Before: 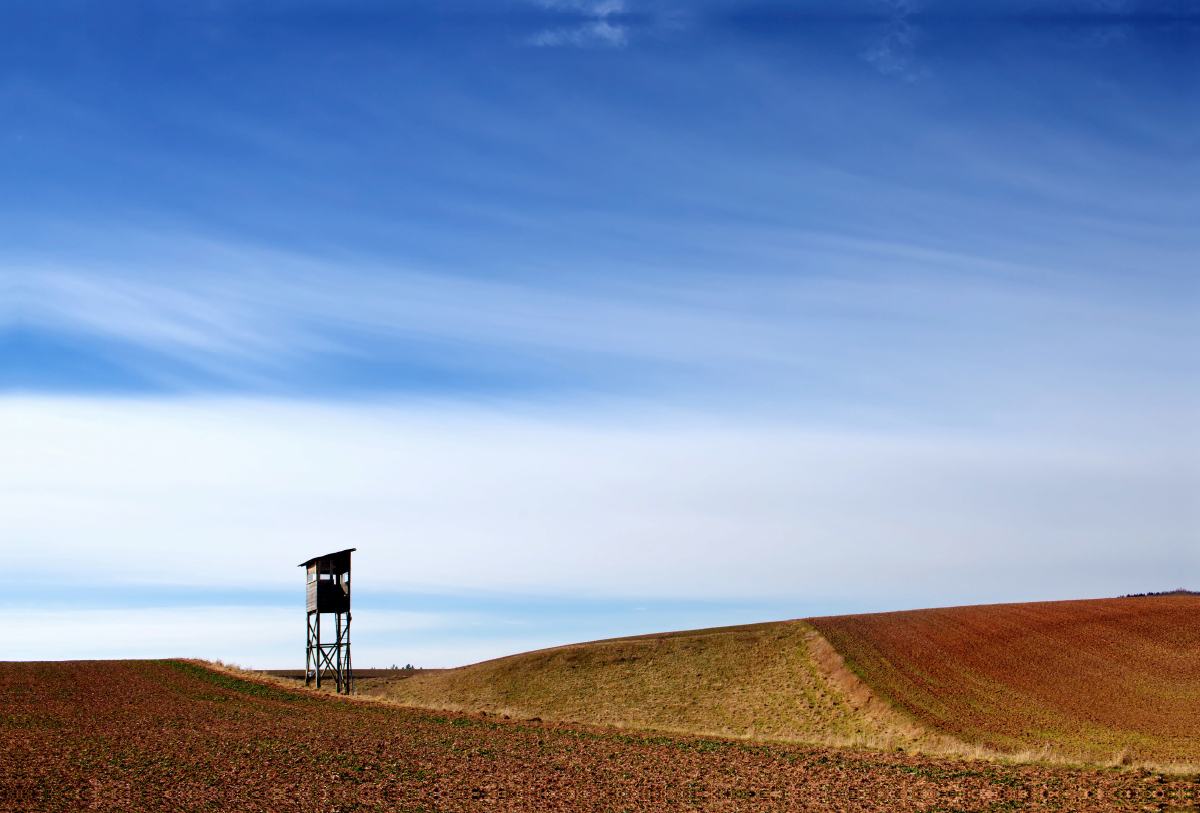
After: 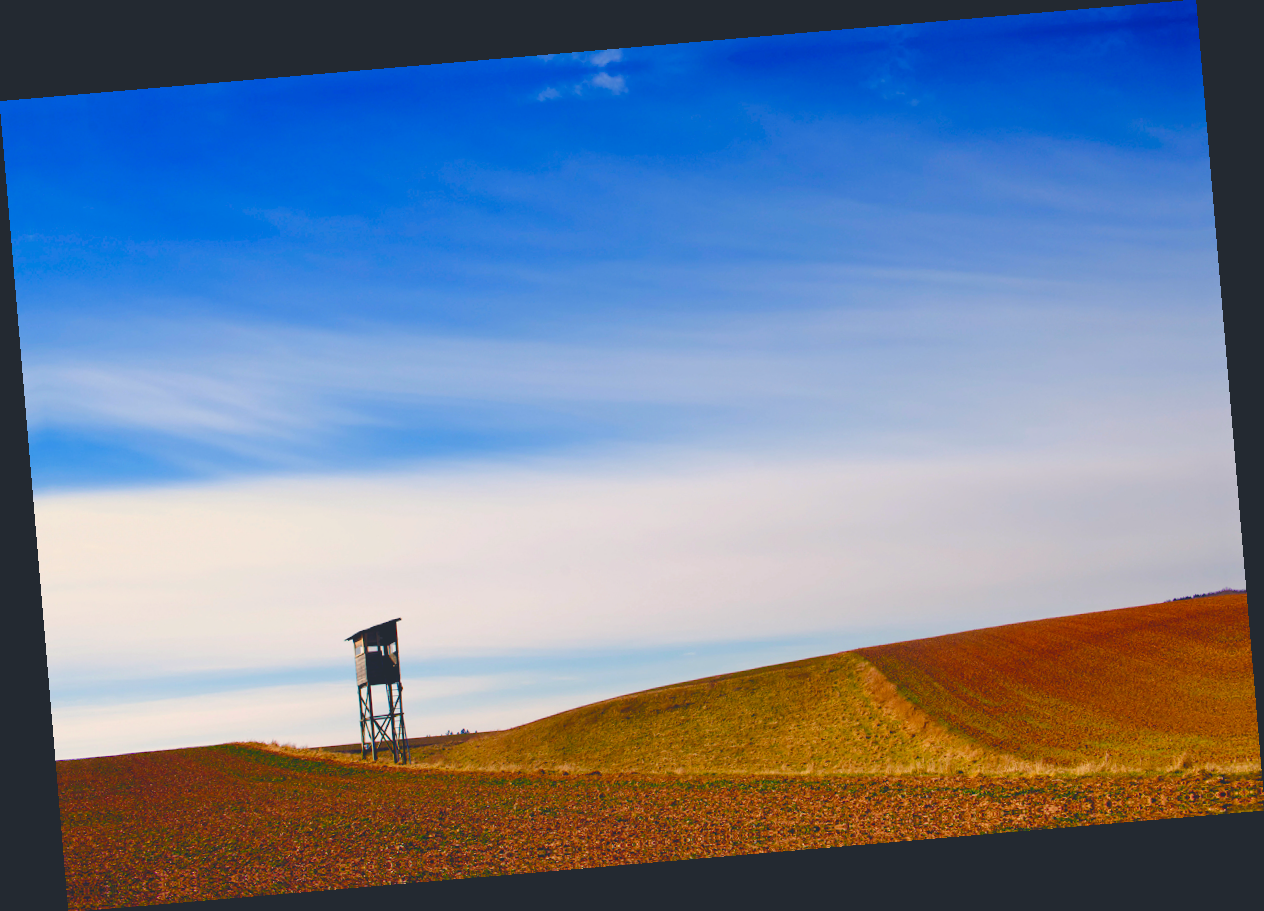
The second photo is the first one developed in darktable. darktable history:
color correction: highlights a* 5.38, highlights b* 5.3, shadows a* -4.26, shadows b* -5.11
color balance rgb: shadows lift › chroma 3%, shadows lift › hue 280.8°, power › hue 330°, highlights gain › chroma 3%, highlights gain › hue 75.6°, global offset › luminance 1.5%, perceptual saturation grading › global saturation 20%, perceptual saturation grading › highlights -25%, perceptual saturation grading › shadows 50%, global vibrance 30%
contrast brightness saturation: contrast -0.11
rotate and perspective: rotation -4.86°, automatic cropping off
